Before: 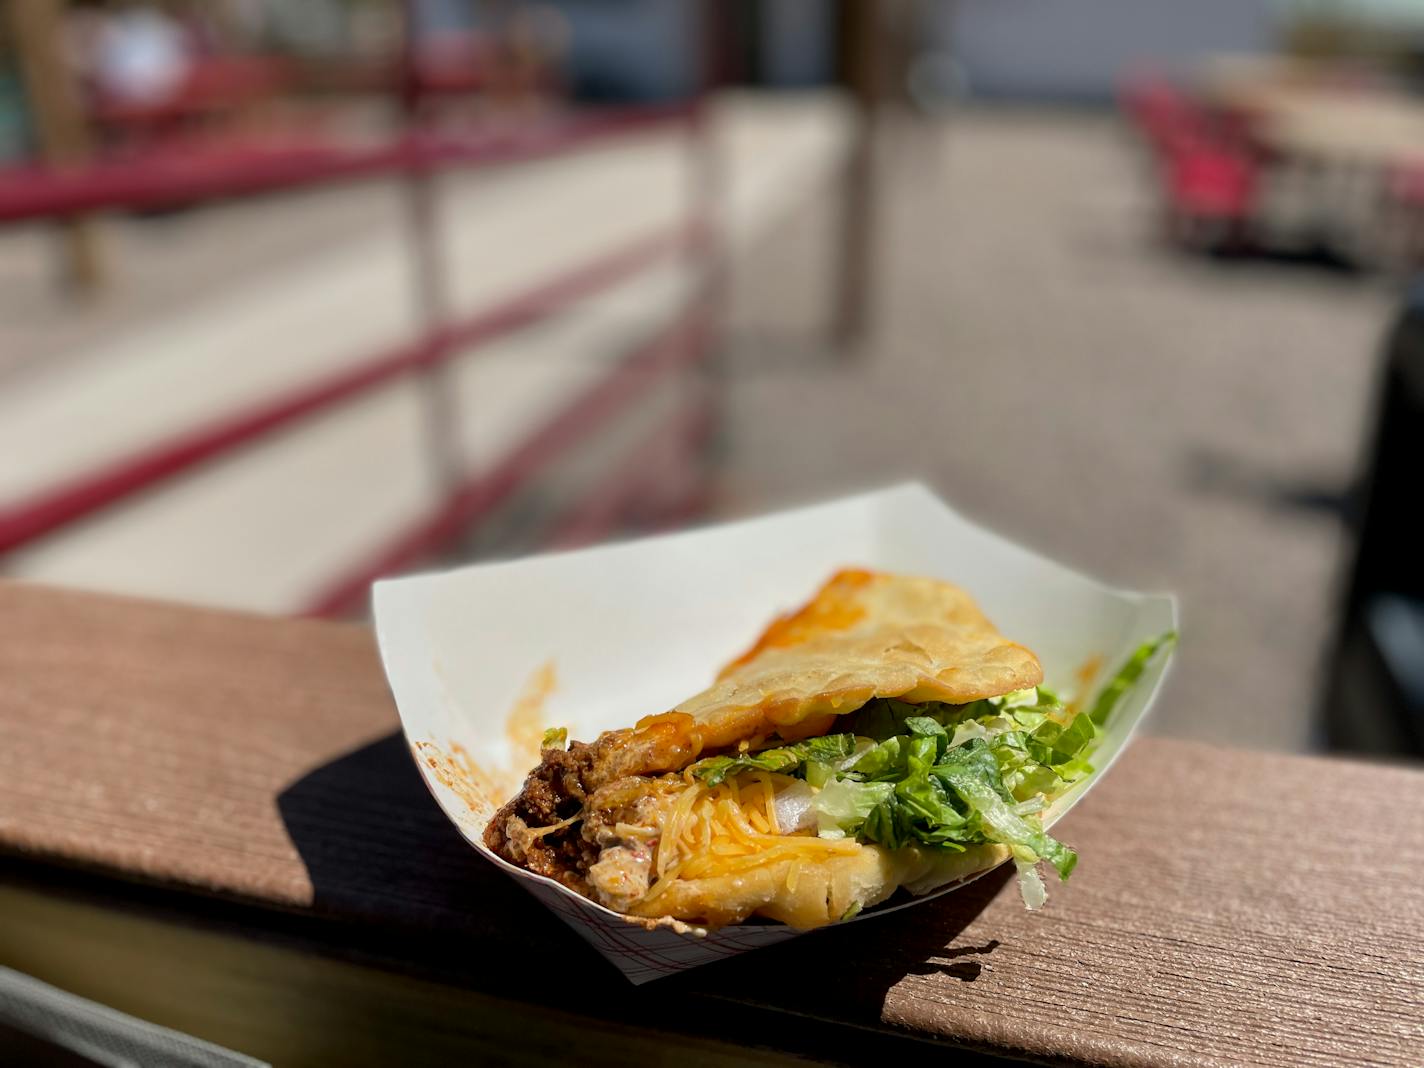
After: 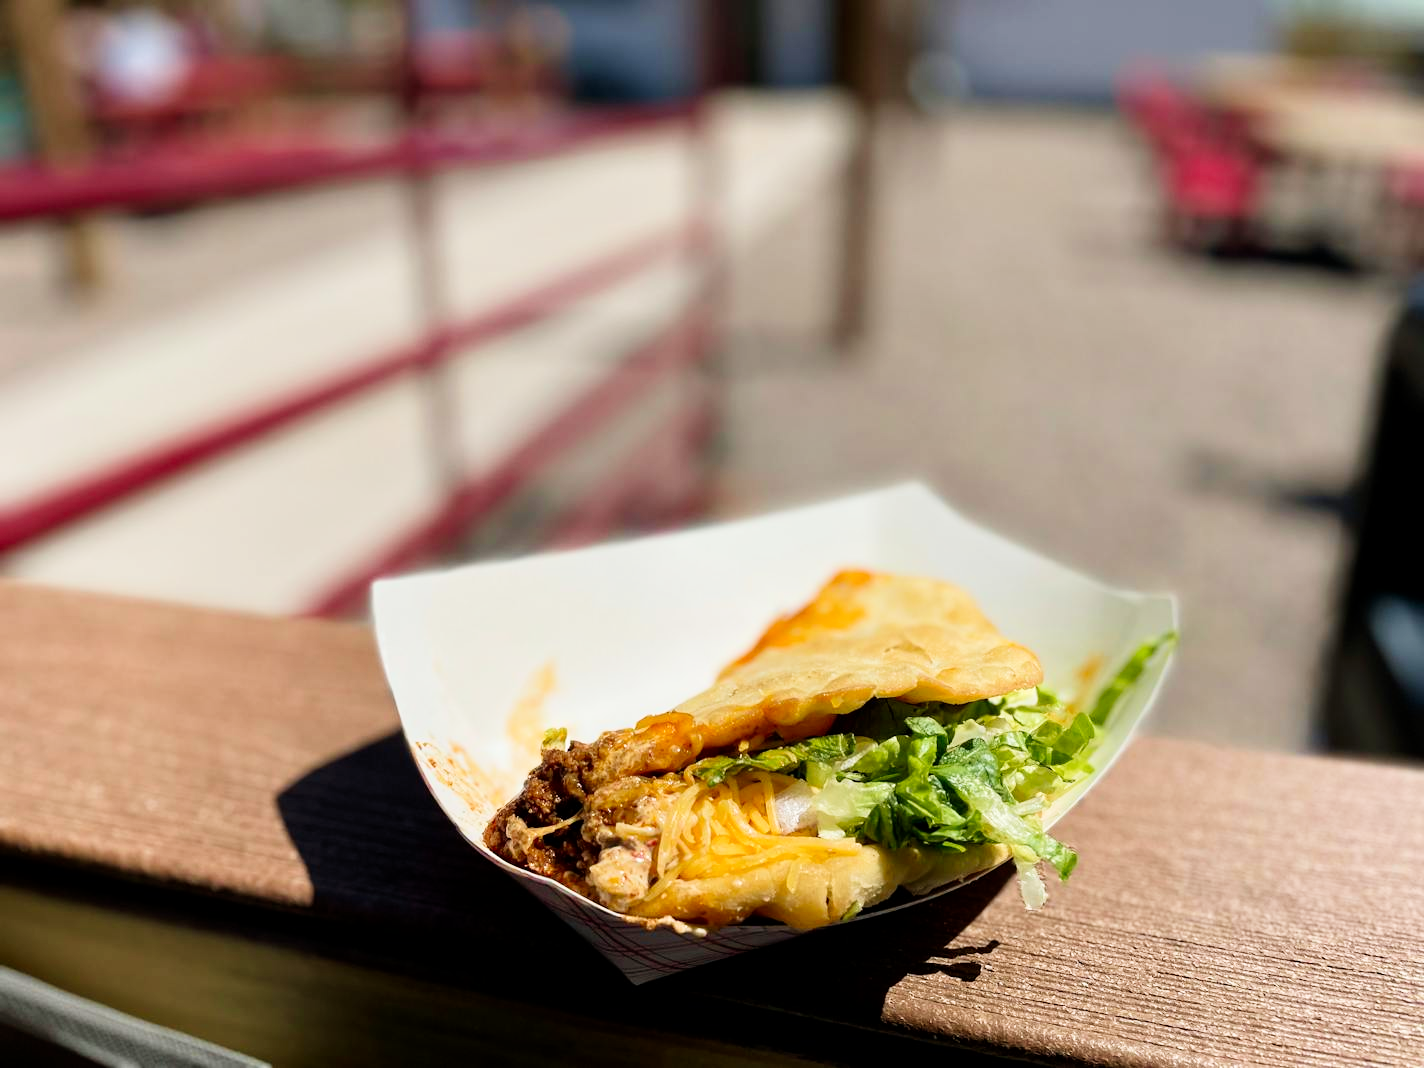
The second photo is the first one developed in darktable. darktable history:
shadows and highlights: shadows 0.517, highlights 39.83
velvia: on, module defaults
tone curve: curves: ch0 [(0, 0) (0.004, 0.001) (0.133, 0.112) (0.325, 0.362) (0.832, 0.893) (1, 1)], preserve colors none
